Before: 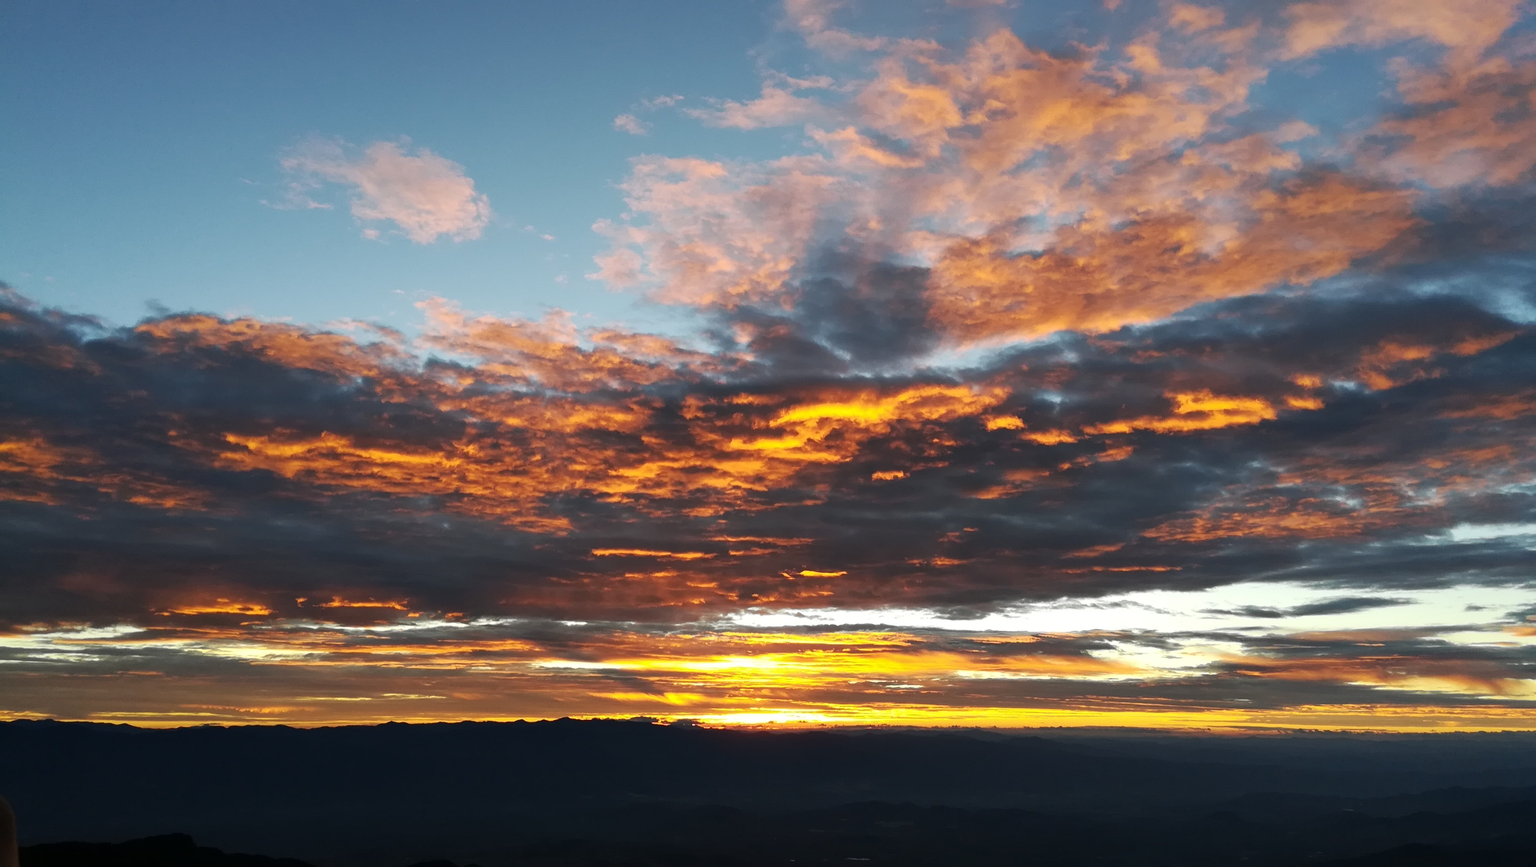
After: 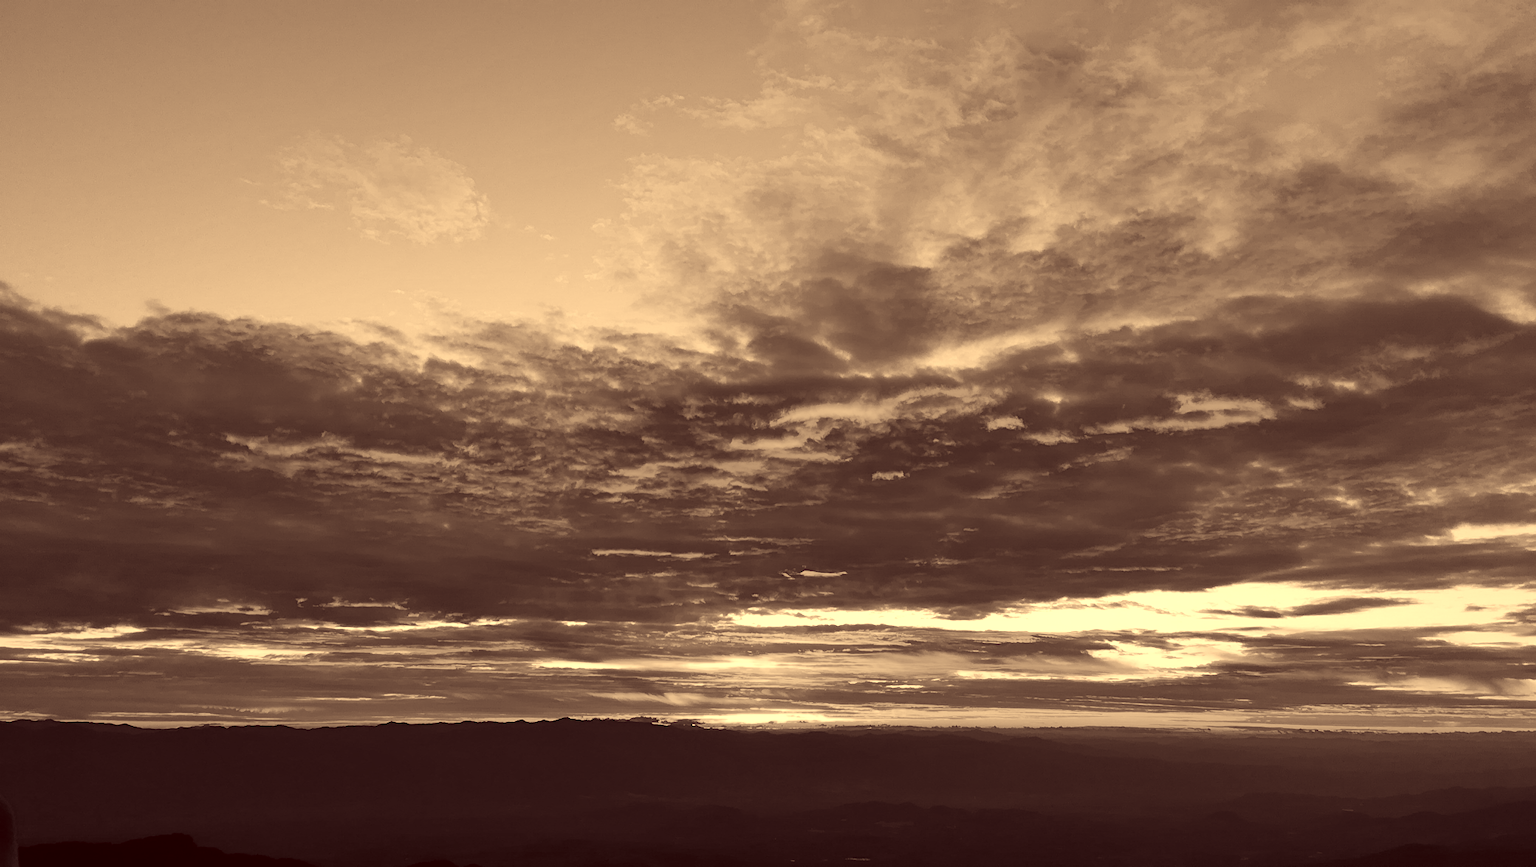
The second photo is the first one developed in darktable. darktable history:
color correction: highlights a* 9.68, highlights b* 38.31, shadows a* 15.07, shadows b* 3.32
color calibration: output gray [0.253, 0.26, 0.487, 0], illuminant as shot in camera, adaptation linear Bradford (ICC v4), x 0.406, y 0.405, temperature 3526.05 K
